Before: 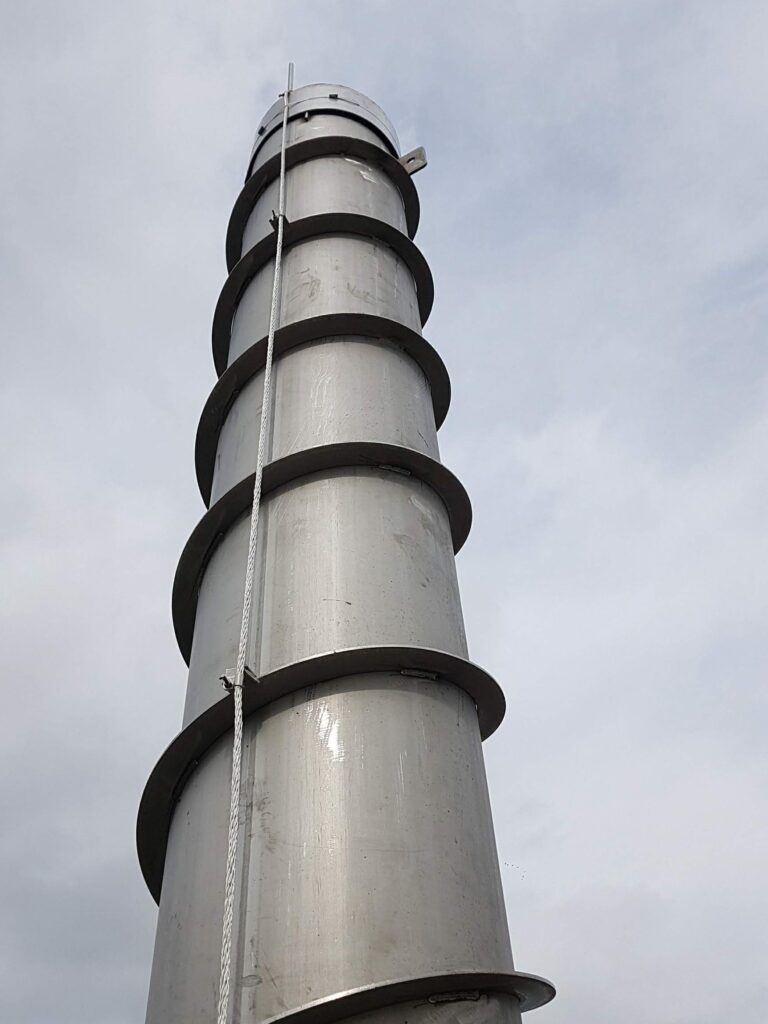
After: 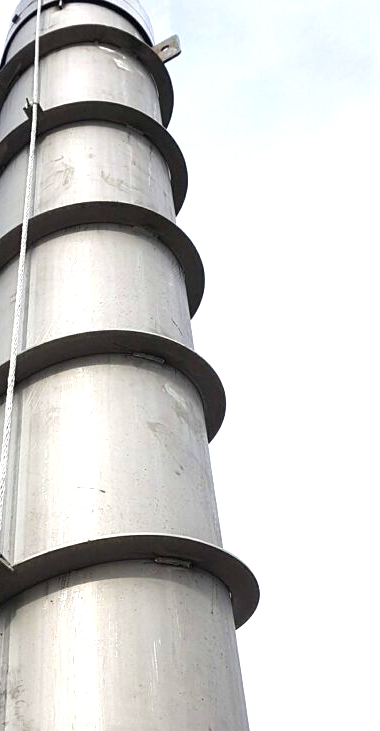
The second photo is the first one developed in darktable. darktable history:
crop: left 32.075%, top 10.976%, right 18.355%, bottom 17.596%
white balance: emerald 1
exposure: exposure 1 EV, compensate highlight preservation false
